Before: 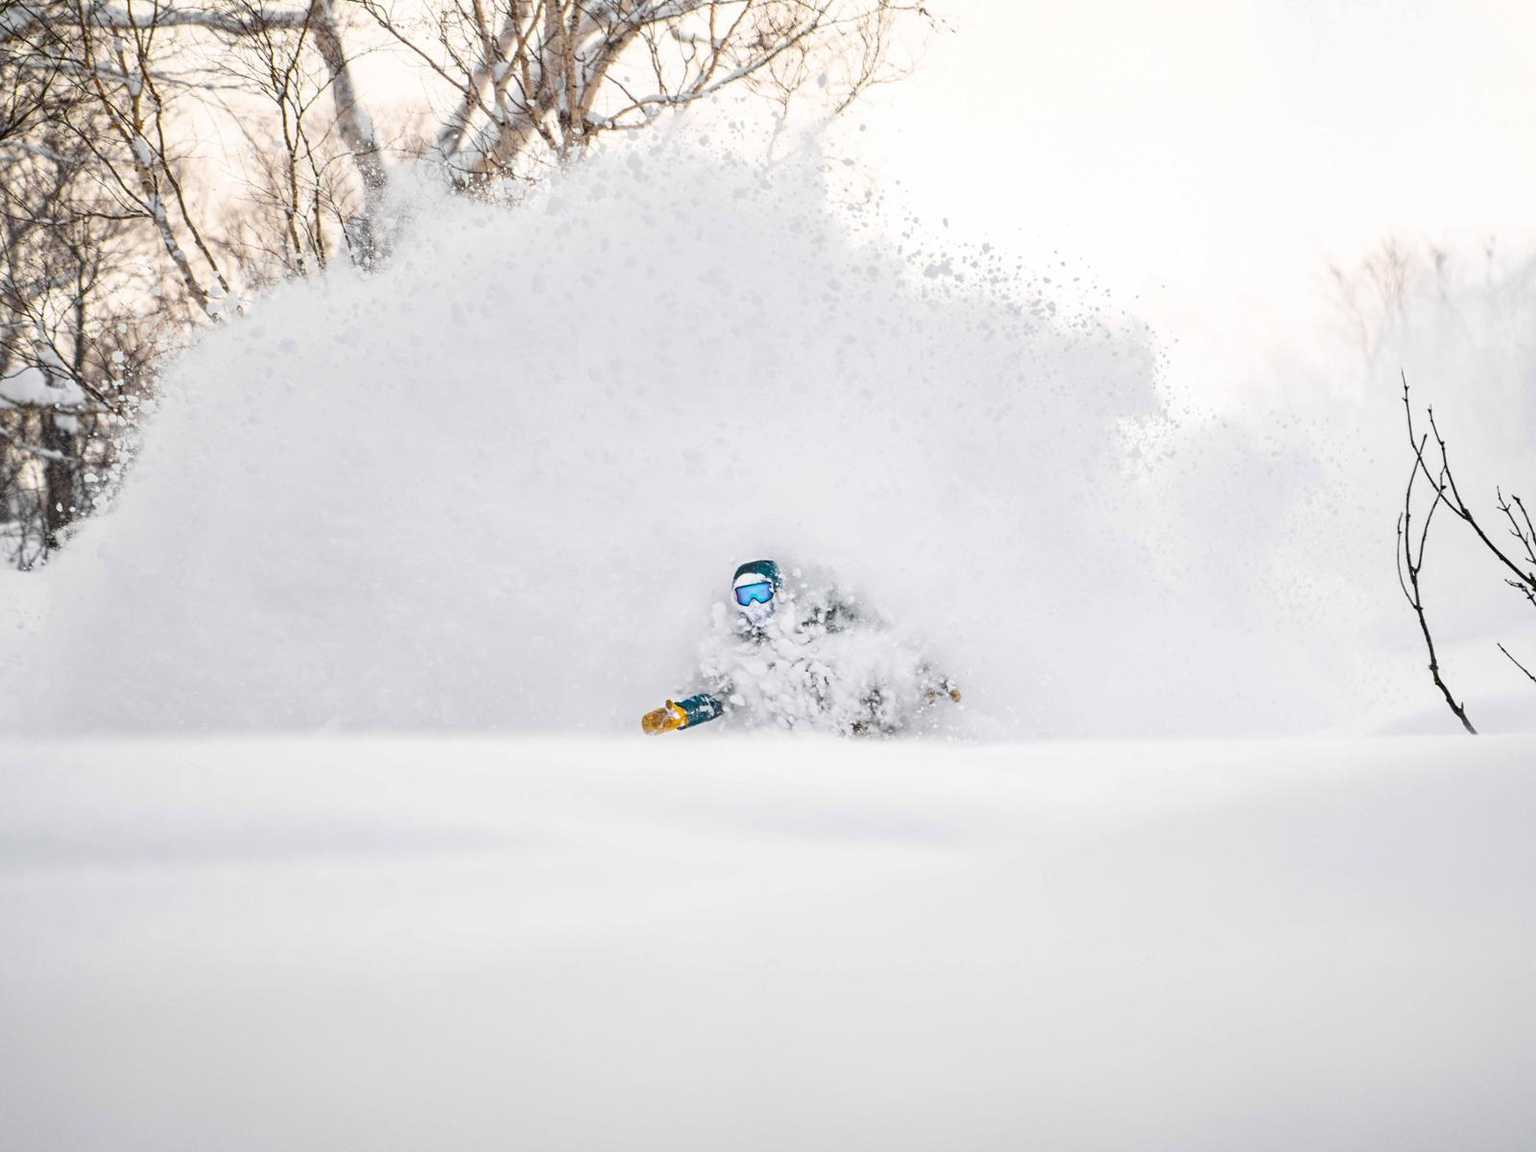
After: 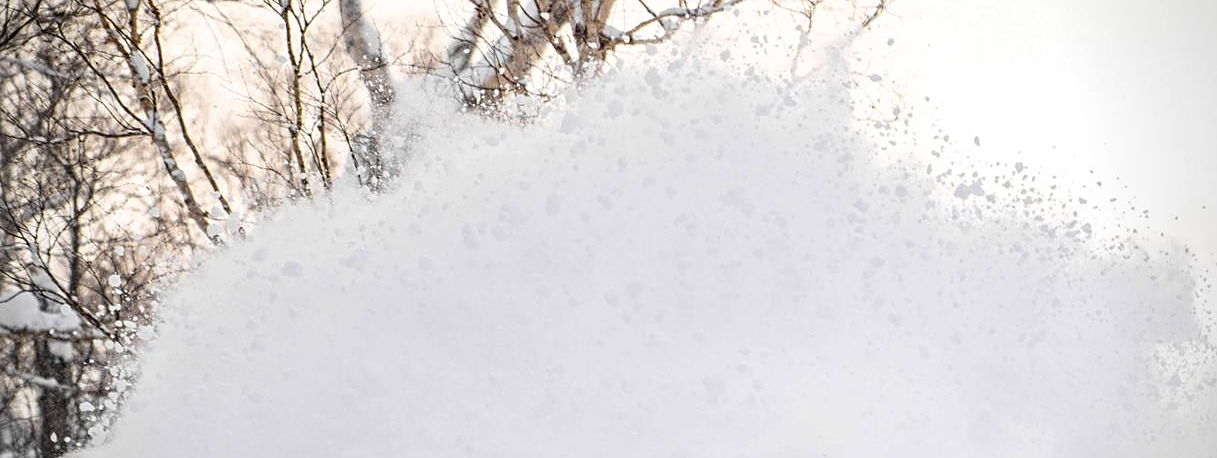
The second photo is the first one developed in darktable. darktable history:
sharpen: amount 0.214
crop: left 0.555%, top 7.631%, right 23.336%, bottom 54.201%
vignetting: brightness -0.467
exposure: black level correction 0, compensate highlight preservation false
contrast equalizer: y [[0.502, 0.505, 0.512, 0.529, 0.564, 0.588], [0.5 ×6], [0.502, 0.505, 0.512, 0.529, 0.564, 0.588], [0, 0.001, 0.001, 0.004, 0.008, 0.011], [0, 0.001, 0.001, 0.004, 0.008, 0.011]]
